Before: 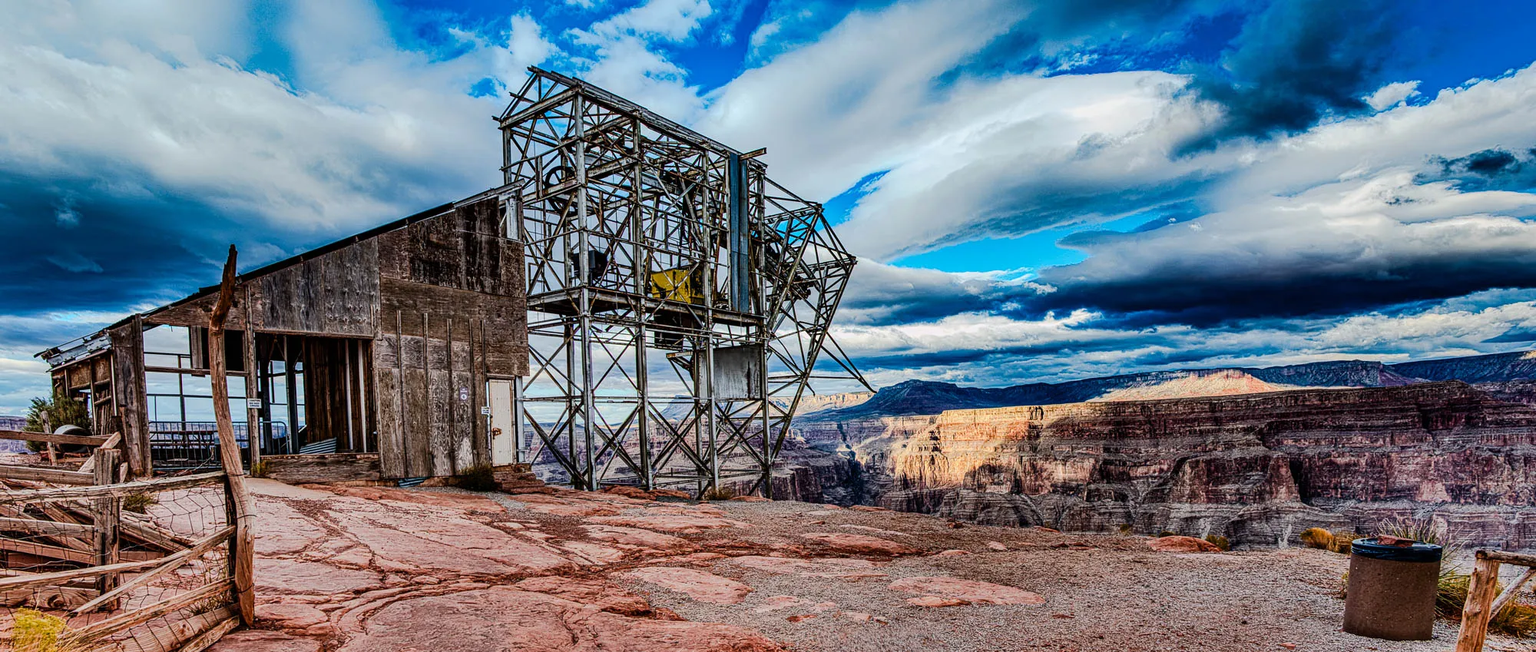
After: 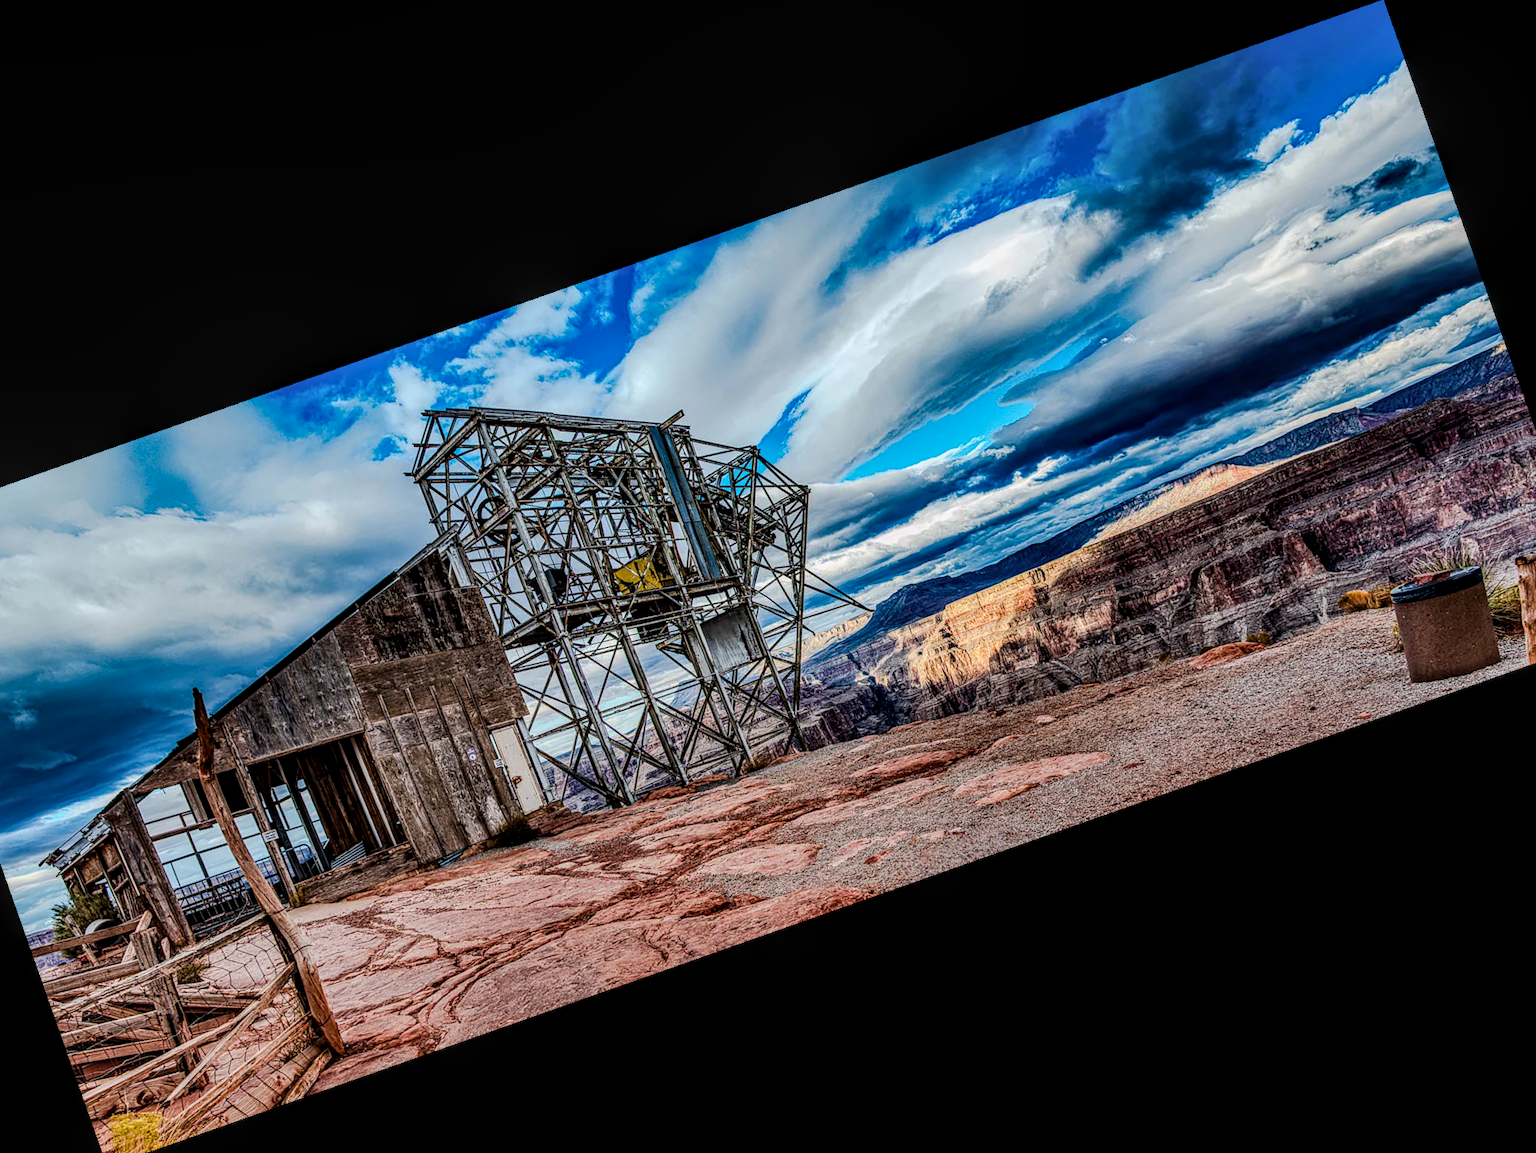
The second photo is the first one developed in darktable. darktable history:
crop and rotate: angle 19.43°, left 6.812%, right 4.125%, bottom 1.087%
local contrast: detail 130%
